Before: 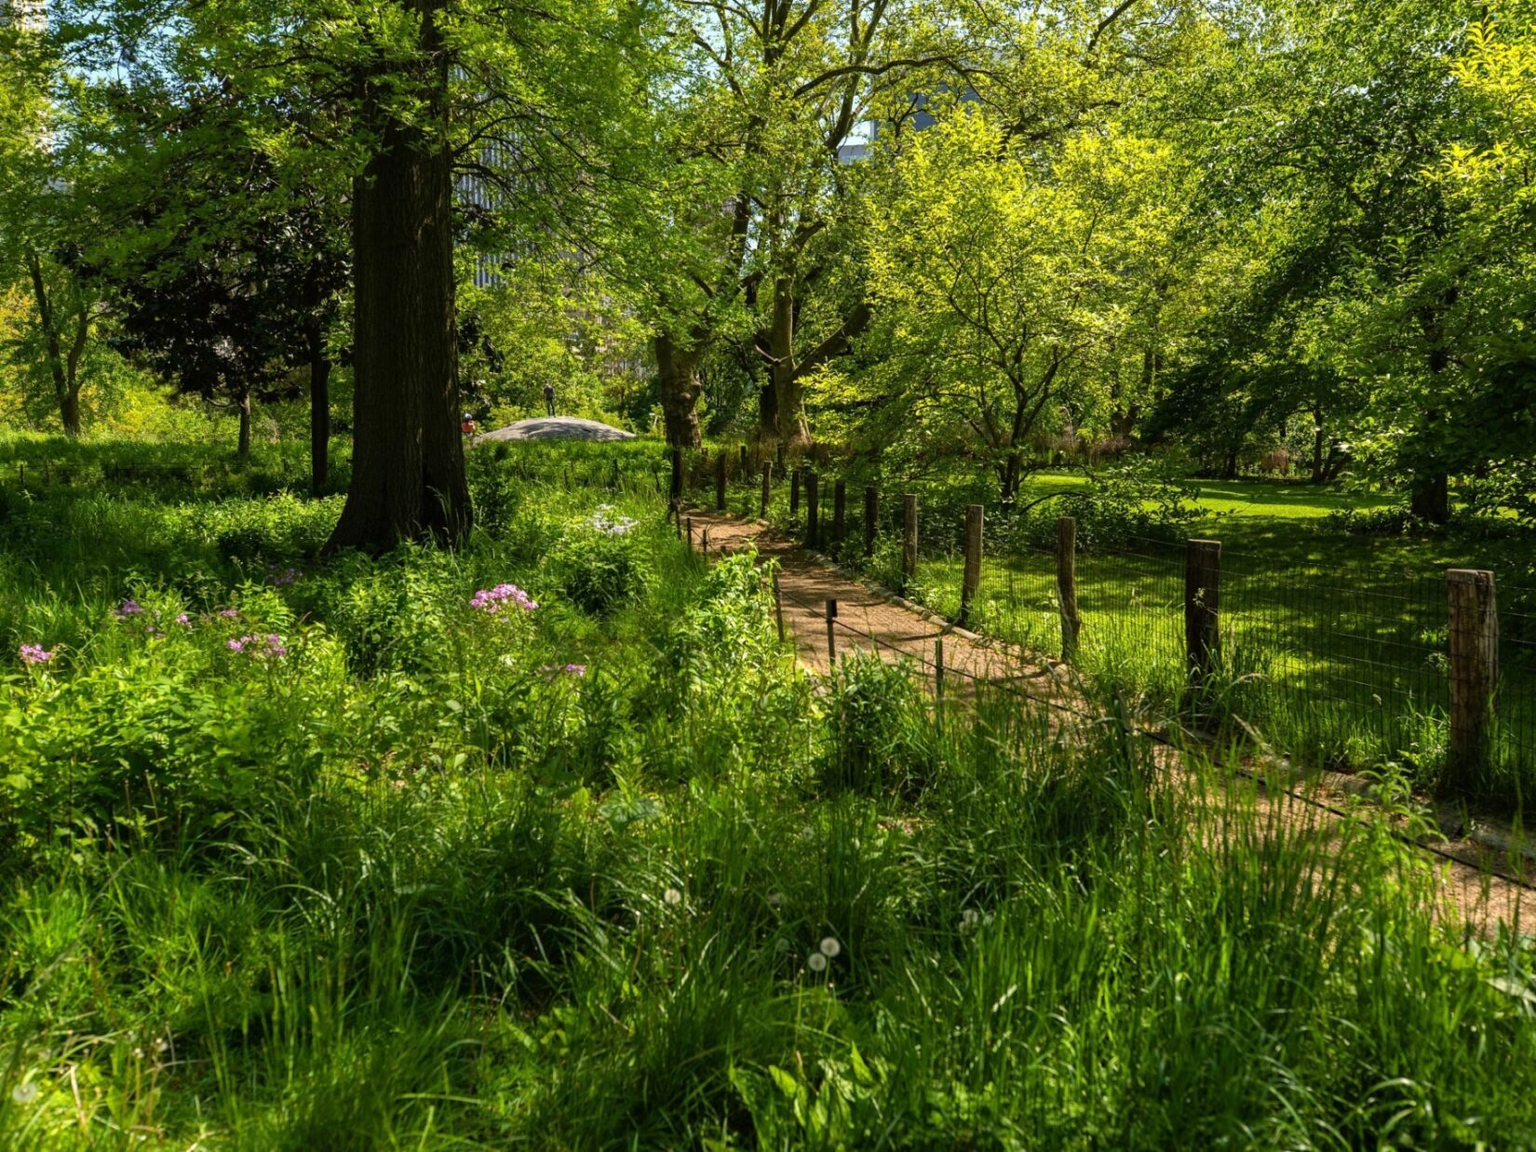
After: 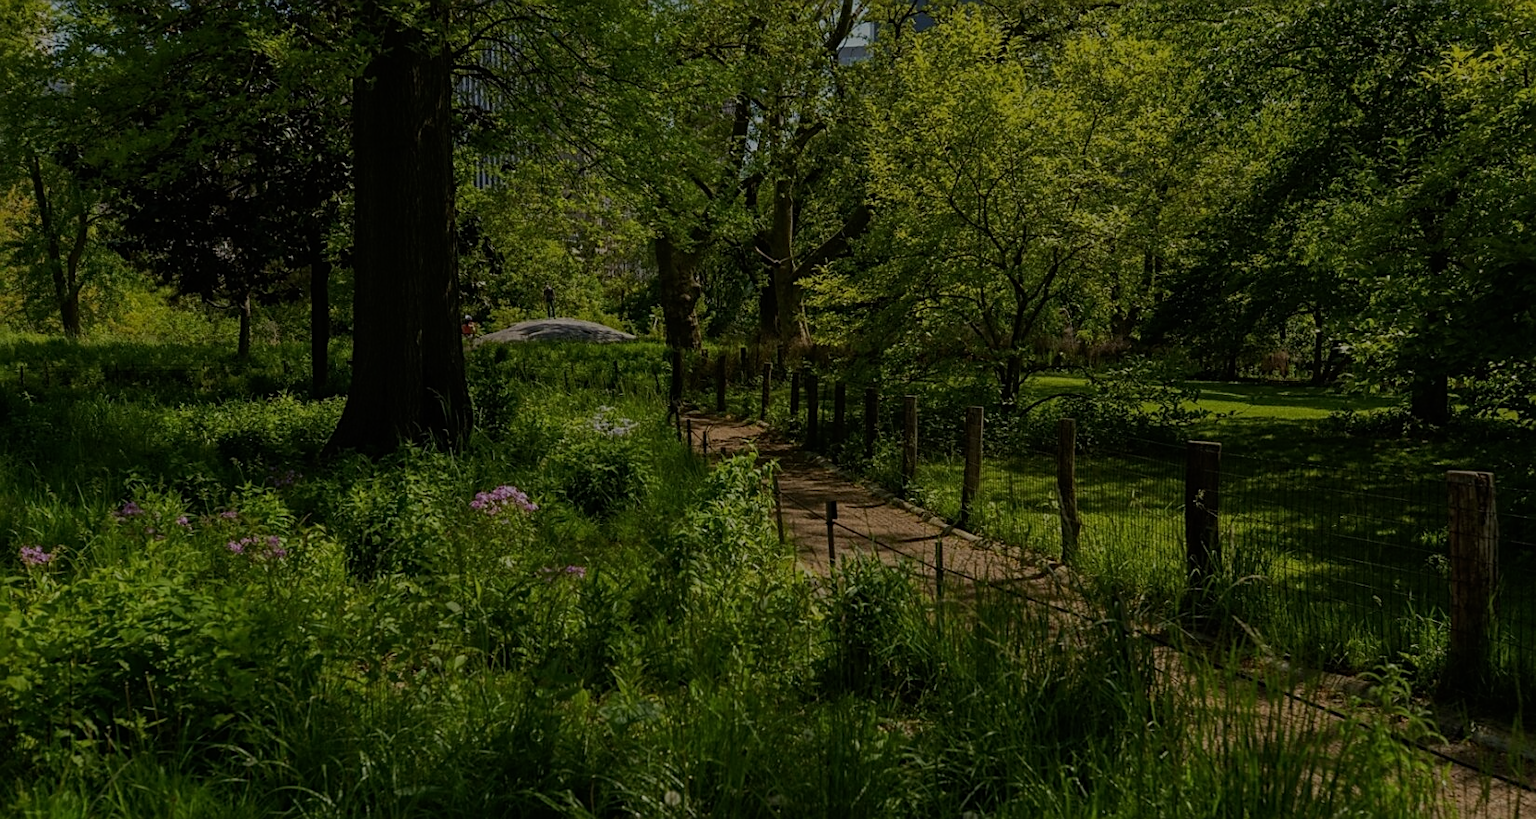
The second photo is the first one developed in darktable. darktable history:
exposure: exposure -1.922 EV, compensate highlight preservation false
sharpen: on, module defaults
crop and rotate: top 8.621%, bottom 20.277%
